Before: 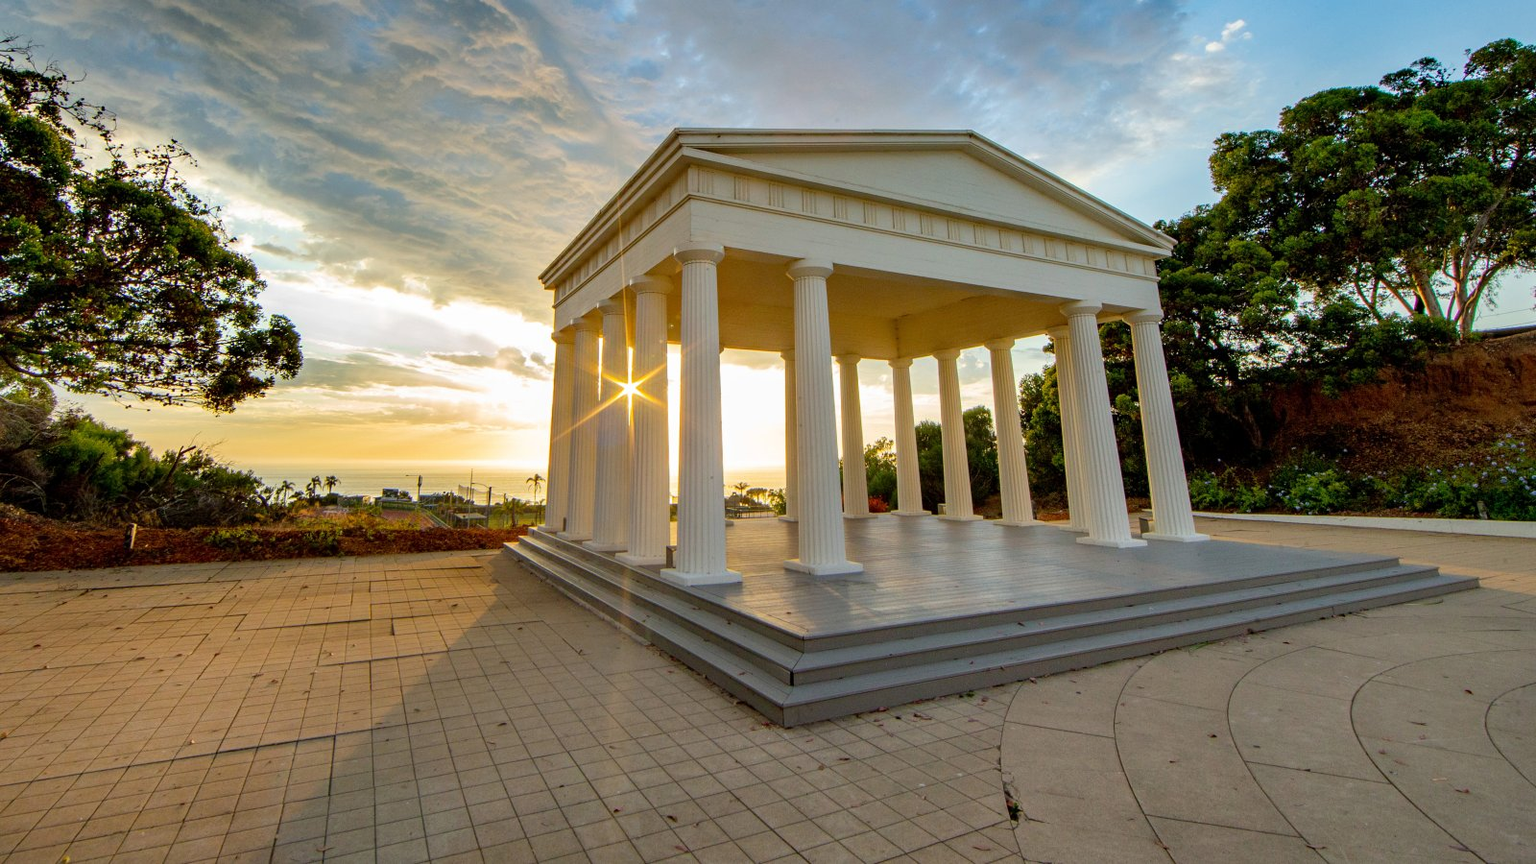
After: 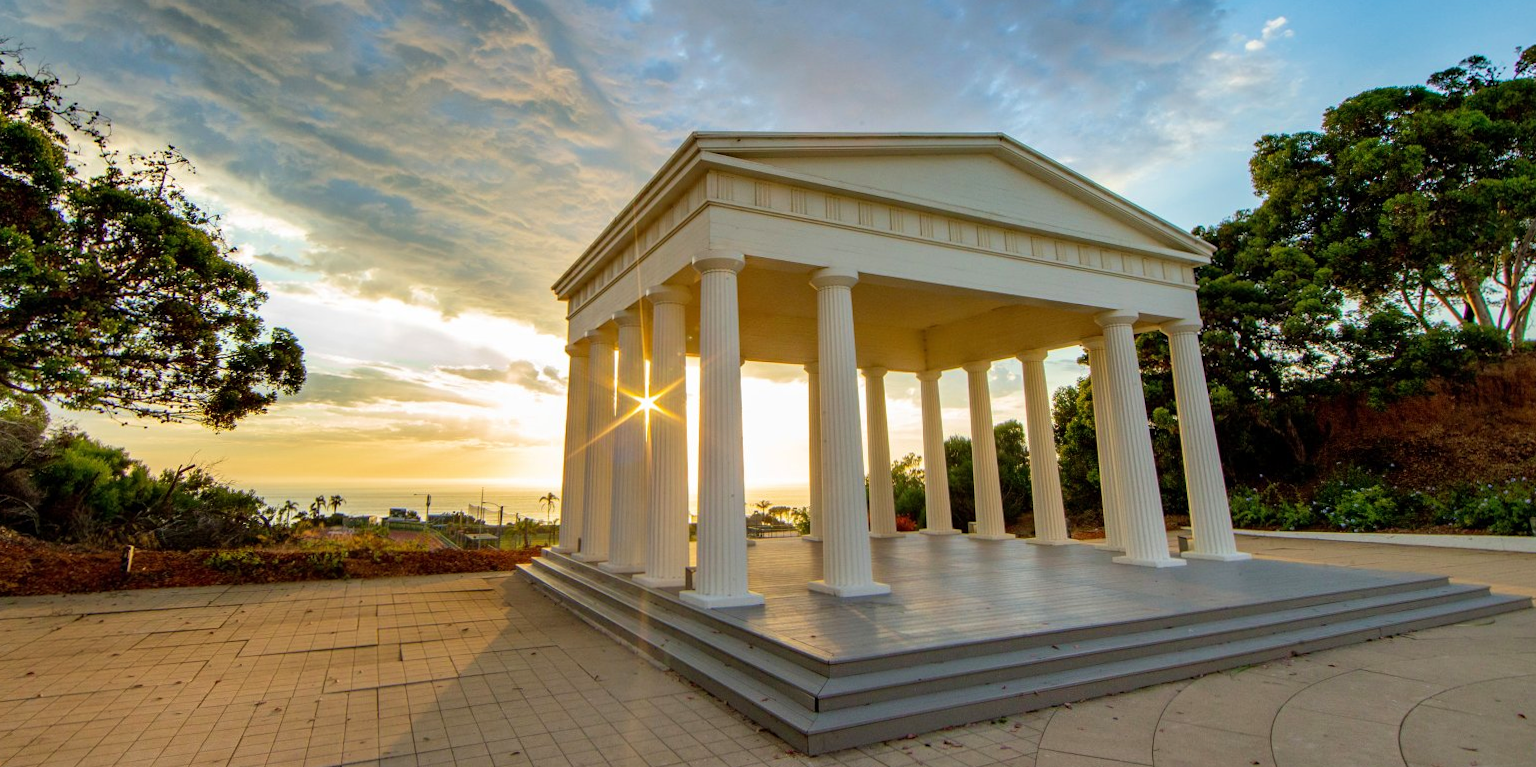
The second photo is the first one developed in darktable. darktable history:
velvia: strength 15%
crop and rotate: angle 0.2°, left 0.275%, right 3.127%, bottom 14.18%
